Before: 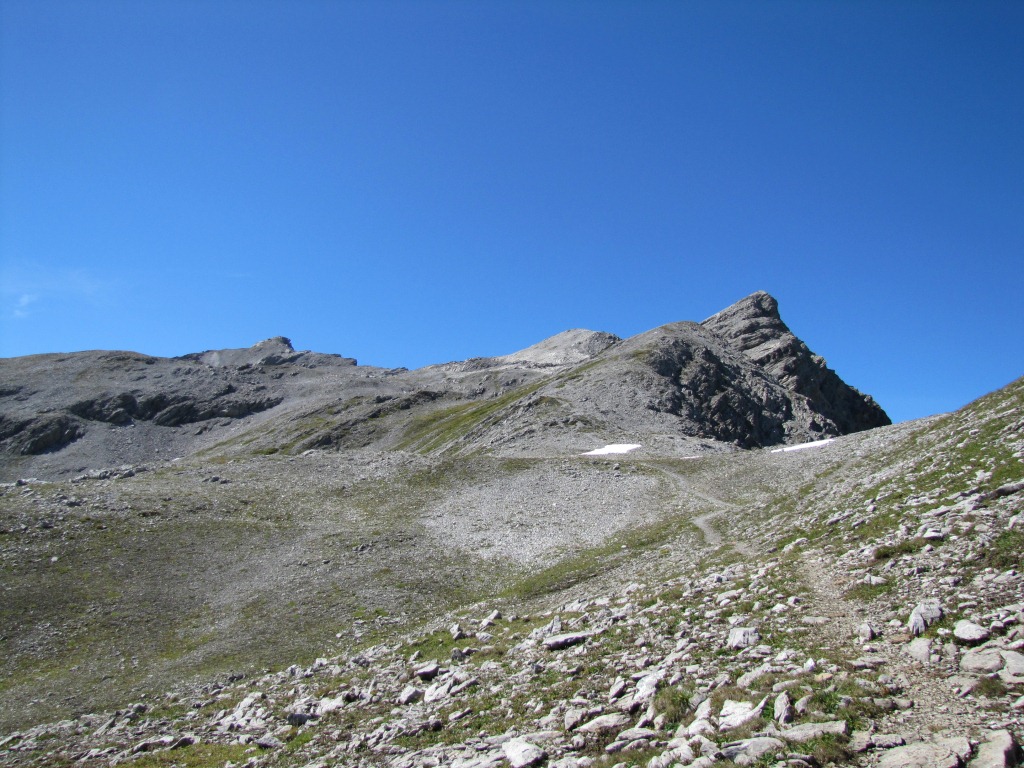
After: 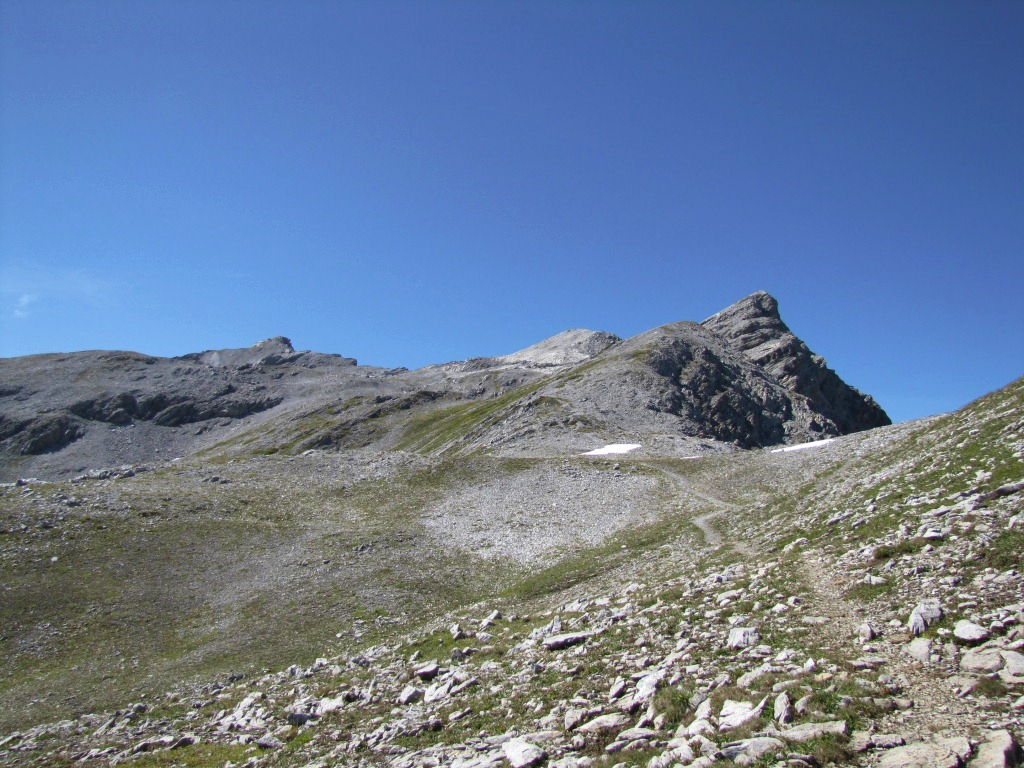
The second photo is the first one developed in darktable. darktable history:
tone curve: curves: ch0 [(0, 0.024) (0.119, 0.146) (0.474, 0.464) (0.718, 0.721) (0.817, 0.839) (1, 0.998)]; ch1 [(0, 0) (0.377, 0.416) (0.439, 0.451) (0.477, 0.477) (0.501, 0.503) (0.538, 0.544) (0.58, 0.602) (0.664, 0.676) (0.783, 0.804) (1, 1)]; ch2 [(0, 0) (0.38, 0.405) (0.463, 0.456) (0.498, 0.497) (0.524, 0.535) (0.578, 0.576) (0.648, 0.665) (1, 1)], color space Lab, independent channels, preserve colors none
